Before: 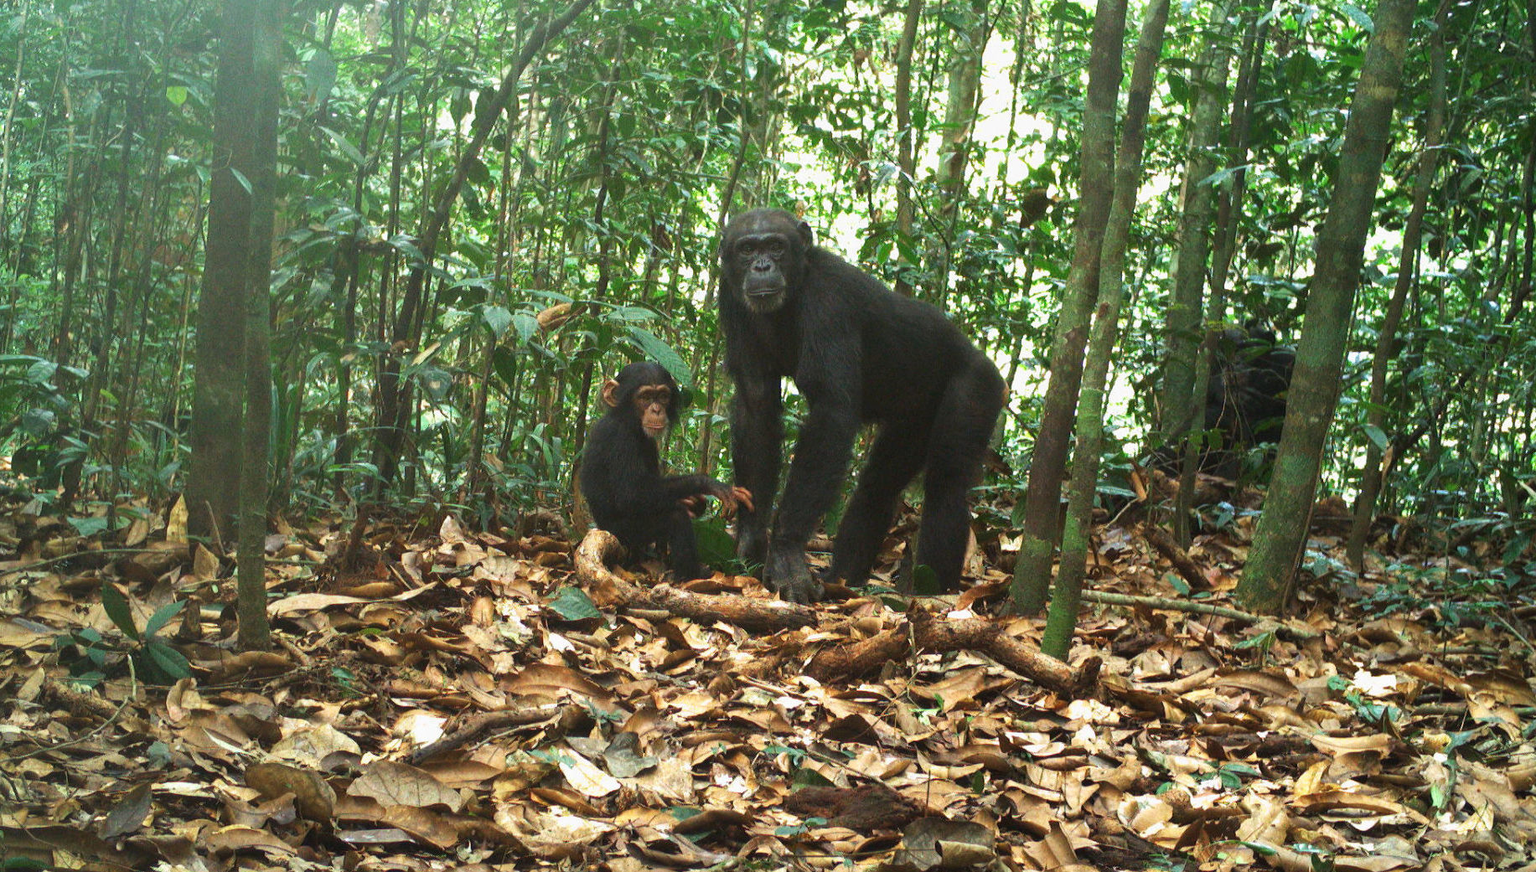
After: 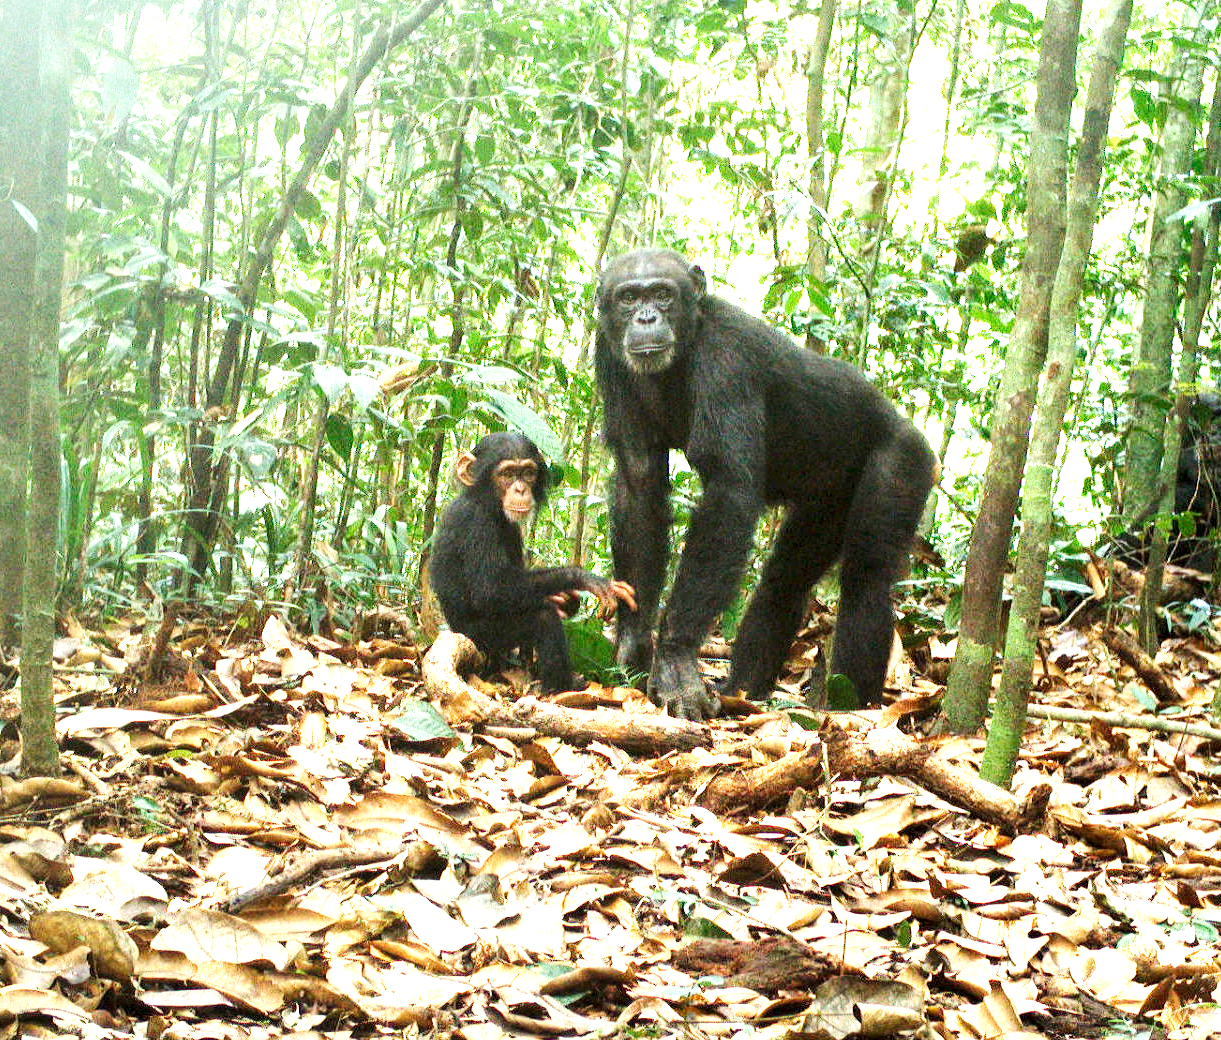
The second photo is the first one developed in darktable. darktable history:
crop and rotate: left 14.385%, right 18.948%
local contrast: highlights 123%, shadows 126%, detail 140%, midtone range 0.254
exposure: black level correction 0, exposure 0.7 EV, compensate exposure bias true, compensate highlight preservation false
base curve: curves: ch0 [(0, 0.003) (0.001, 0.002) (0.006, 0.004) (0.02, 0.022) (0.048, 0.086) (0.094, 0.234) (0.162, 0.431) (0.258, 0.629) (0.385, 0.8) (0.548, 0.918) (0.751, 0.988) (1, 1)], preserve colors none
